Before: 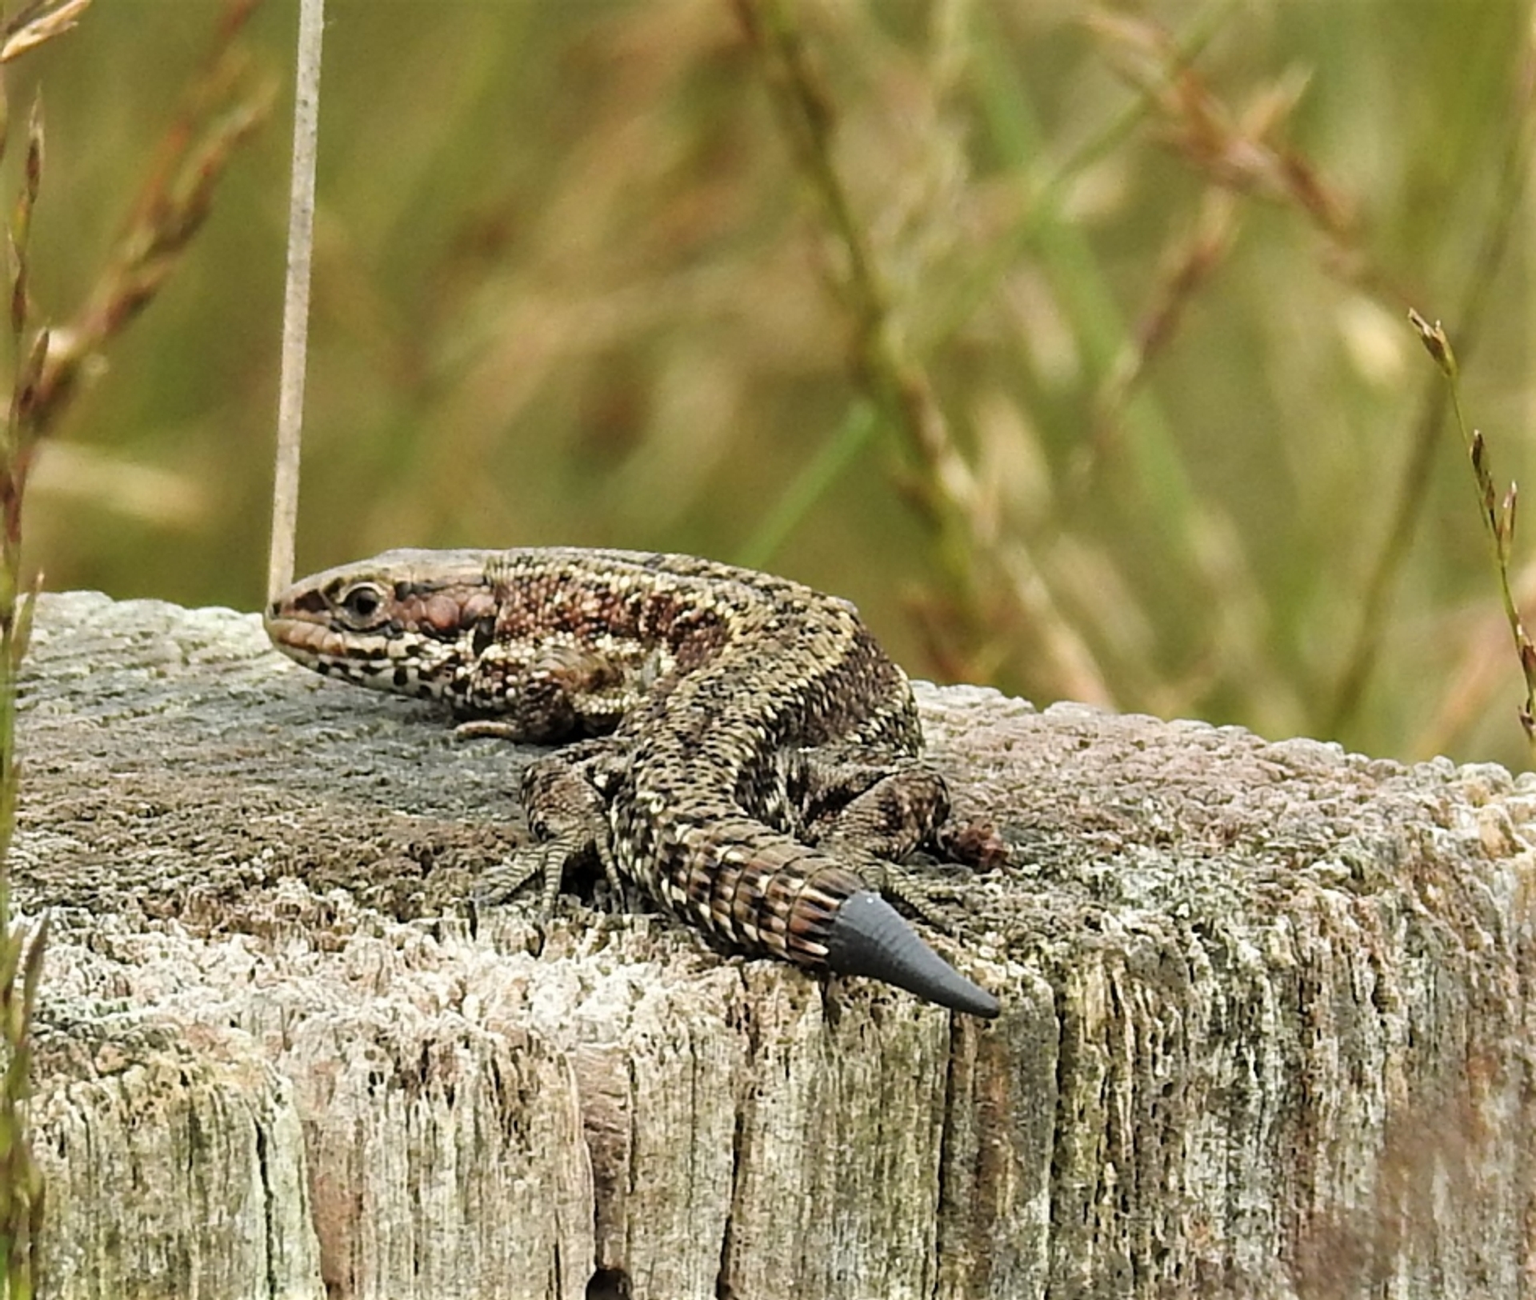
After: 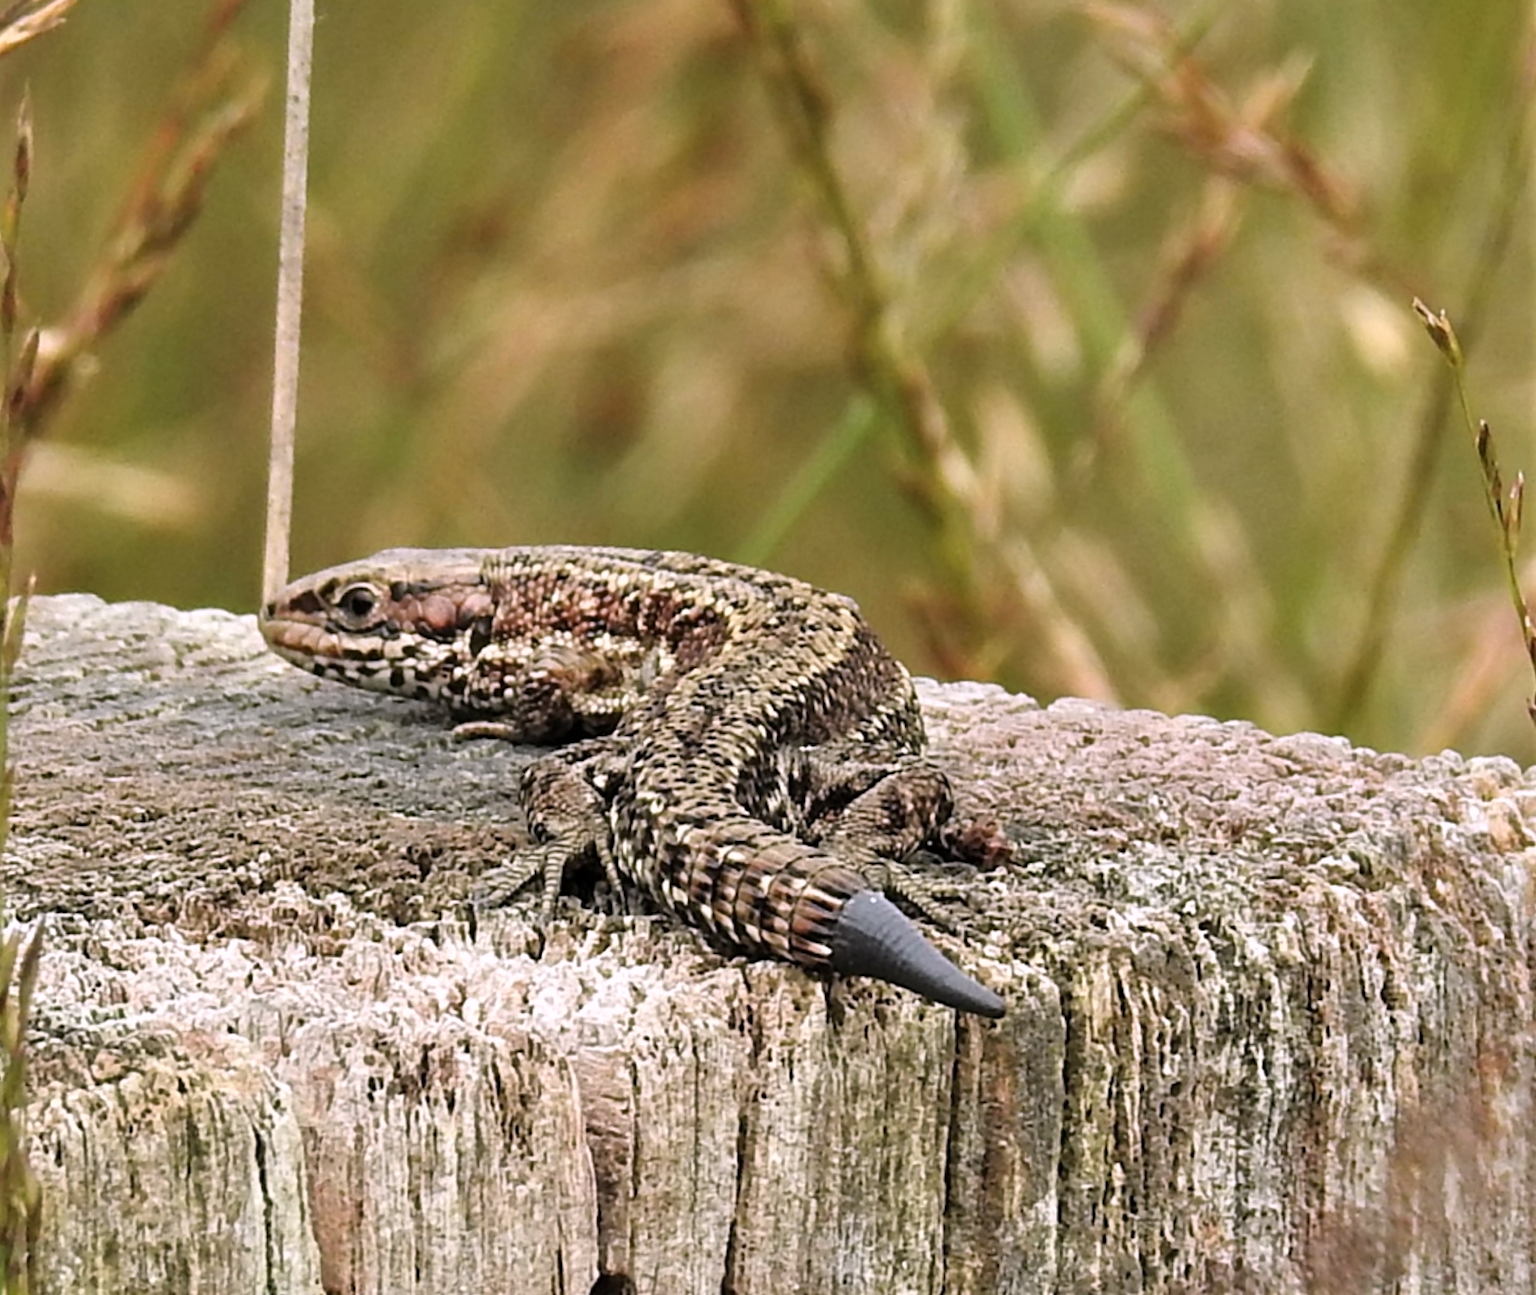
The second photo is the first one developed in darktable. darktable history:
shadows and highlights: shadows 29.32, highlights -29.32, low approximation 0.01, soften with gaussian
rotate and perspective: rotation -0.45°, automatic cropping original format, crop left 0.008, crop right 0.992, crop top 0.012, crop bottom 0.988
white balance: red 1.05, blue 1.072
